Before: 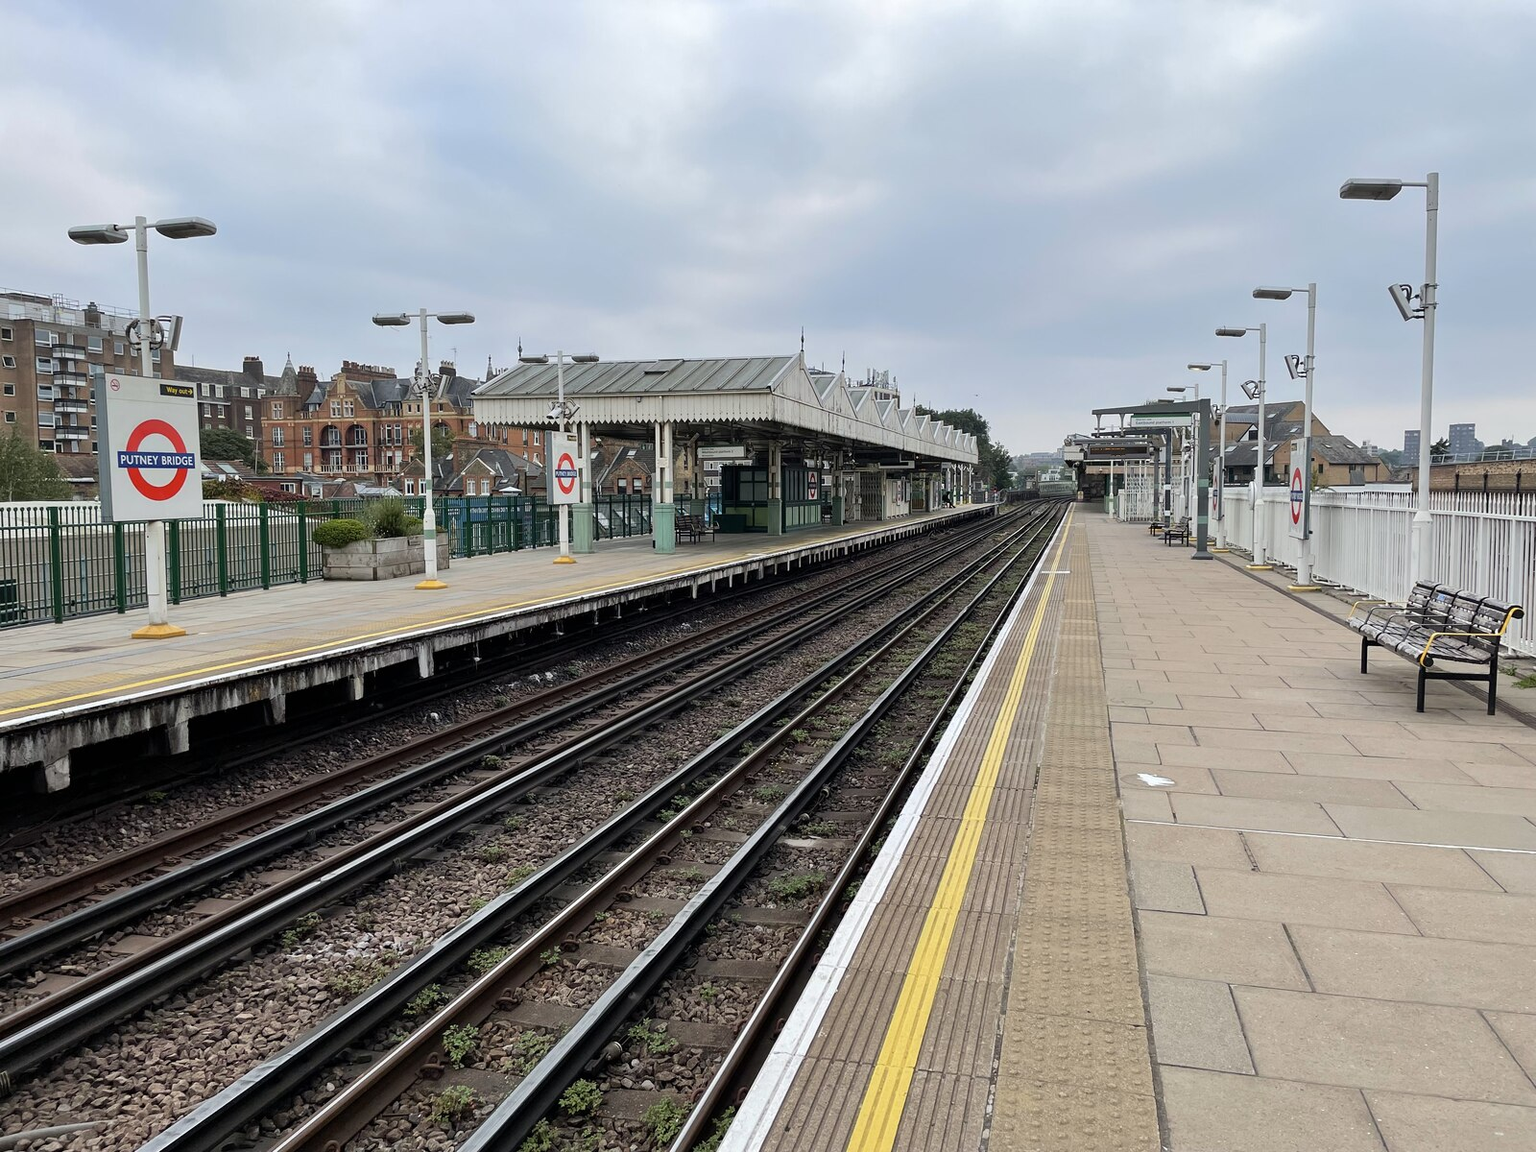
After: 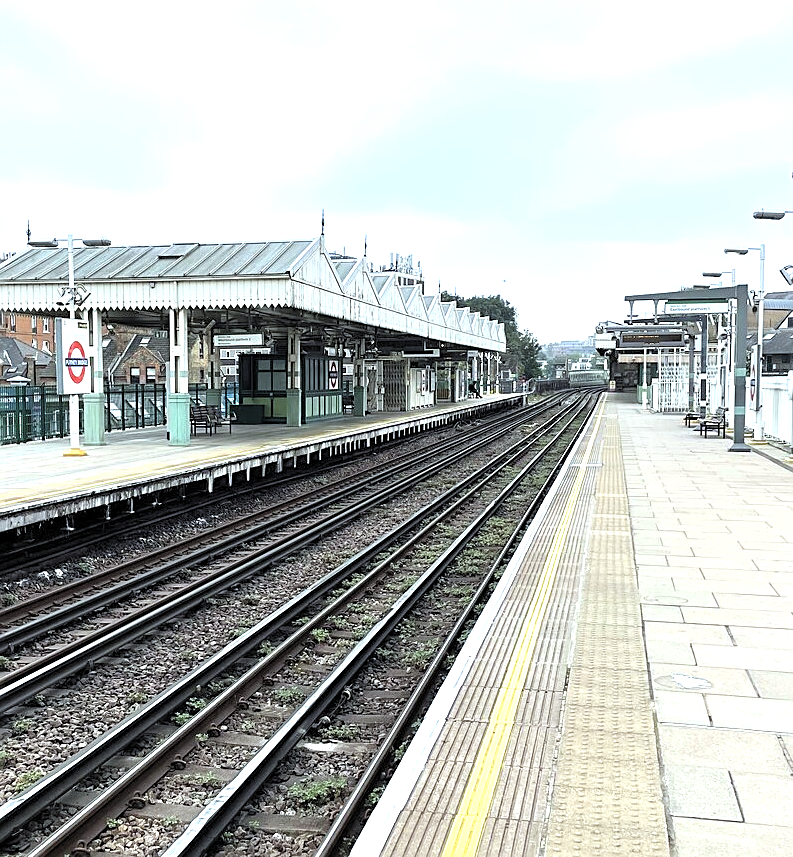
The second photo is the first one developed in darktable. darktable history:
white balance: red 0.925, blue 1.046
rgb levels: levels [[0.01, 0.419, 0.839], [0, 0.5, 1], [0, 0.5, 1]]
crop: left 32.075%, top 10.976%, right 18.355%, bottom 17.596%
exposure: black level correction -0.005, exposure 1.002 EV, compensate highlight preservation false
sharpen: on, module defaults
